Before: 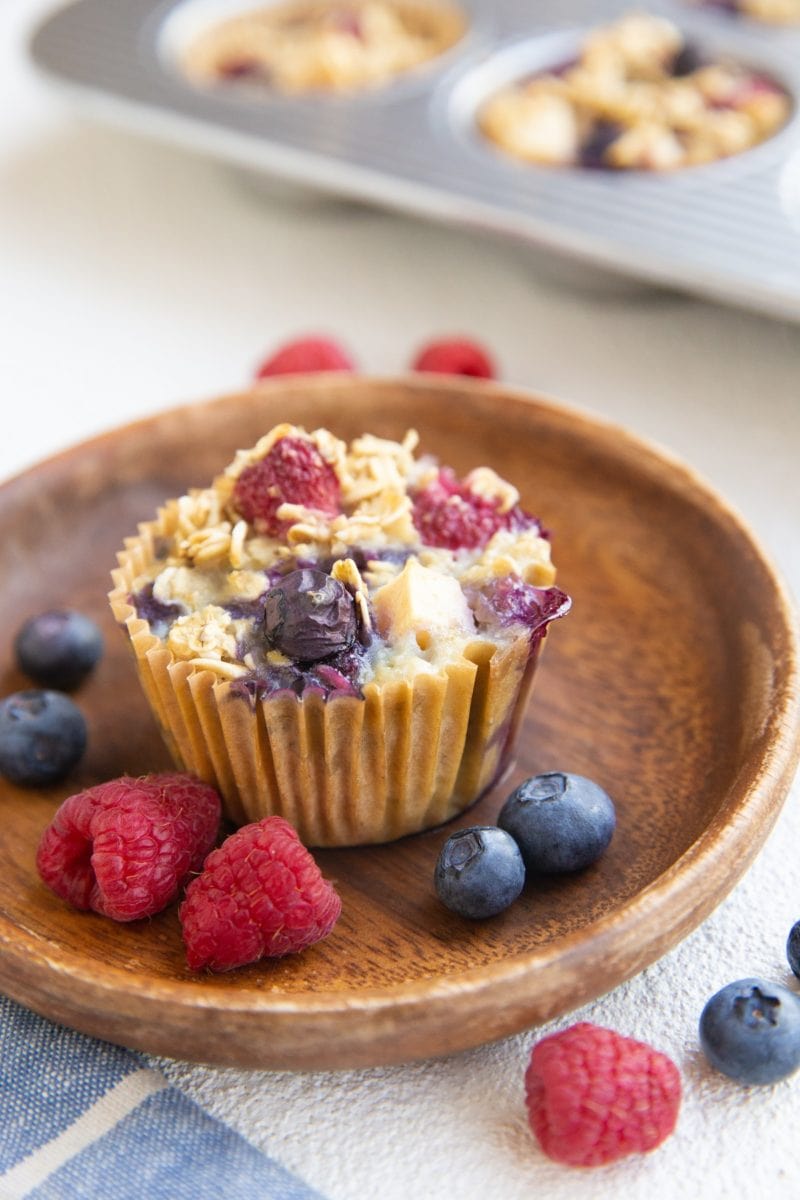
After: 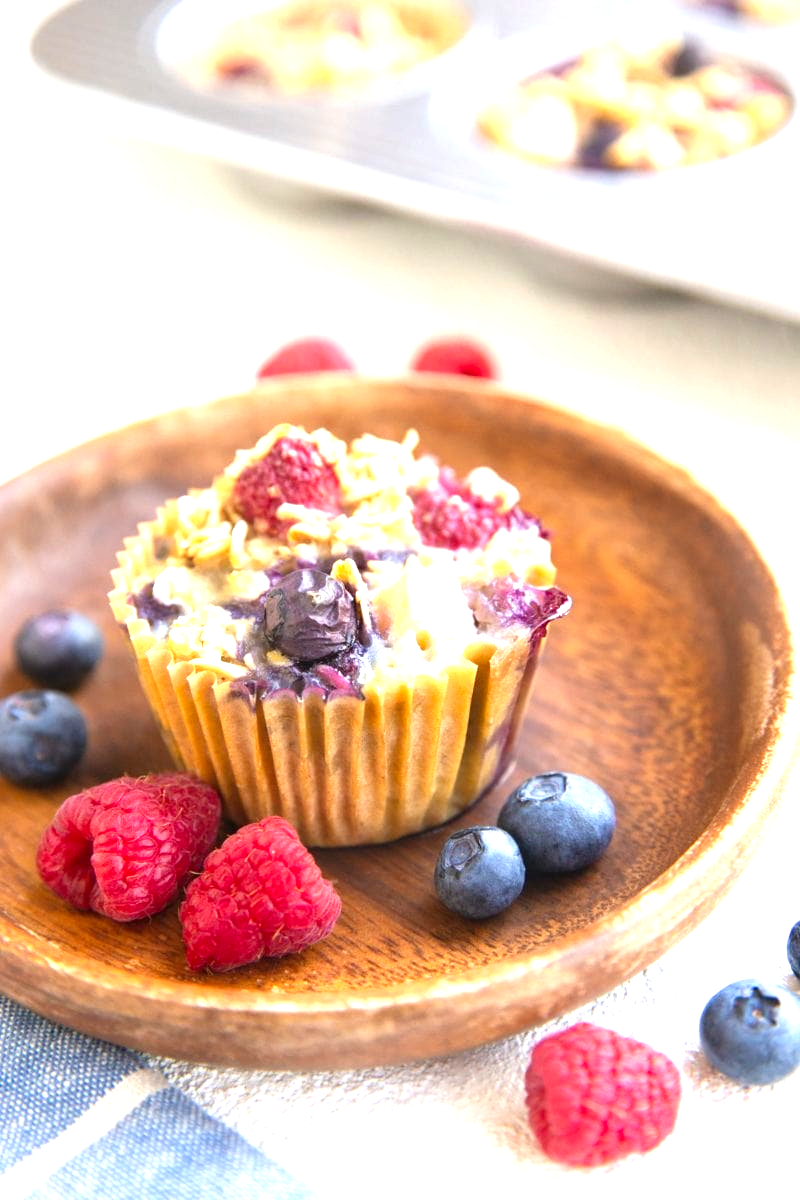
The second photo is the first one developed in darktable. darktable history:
color correction: highlights b* 0.014, saturation 1.09
exposure: black level correction 0, exposure 1.105 EV, compensate exposure bias true, compensate highlight preservation false
